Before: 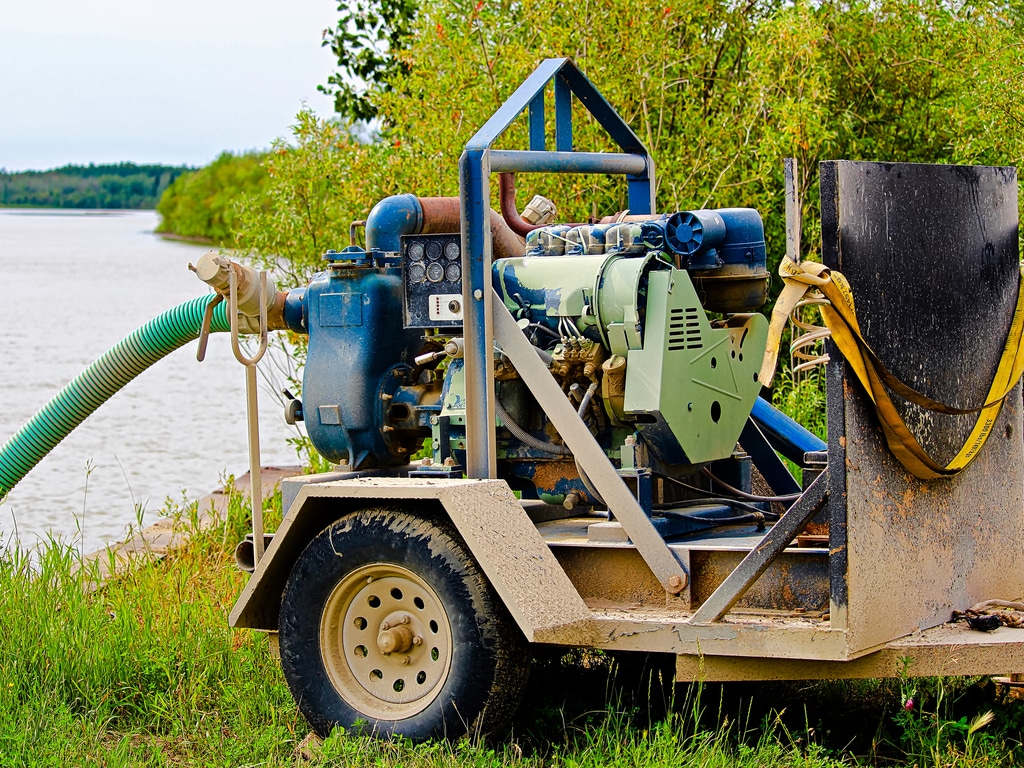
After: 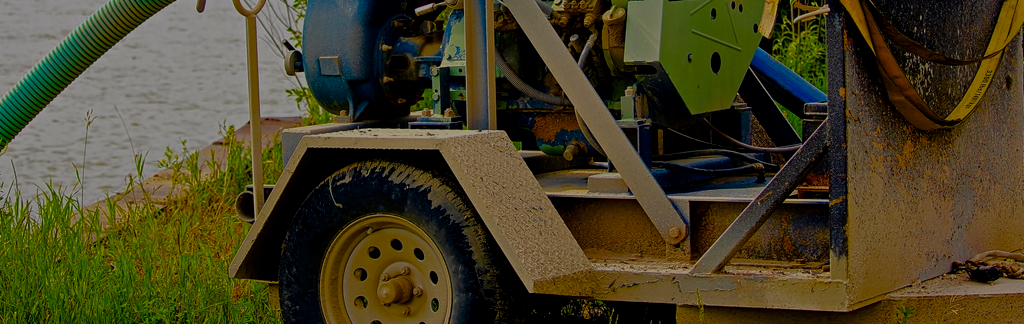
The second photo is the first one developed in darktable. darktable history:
exposure: black level correction 0.005, exposure 0.002 EV, compensate exposure bias true, compensate highlight preservation false
crop: top 45.51%, bottom 12.281%
color correction: highlights b* 2.89
velvia: strength 50.91%, mid-tones bias 0.517
tone equalizer: -8 EV -1.98 EV, -7 EV -1.97 EV, -6 EV -1.99 EV, -5 EV -1.99 EV, -4 EV -1.97 EV, -3 EV -1.97 EV, -2 EV -1.97 EV, -1 EV -1.62 EV, +0 EV -1.98 EV, edges refinement/feathering 500, mask exposure compensation -1.57 EV, preserve details no
